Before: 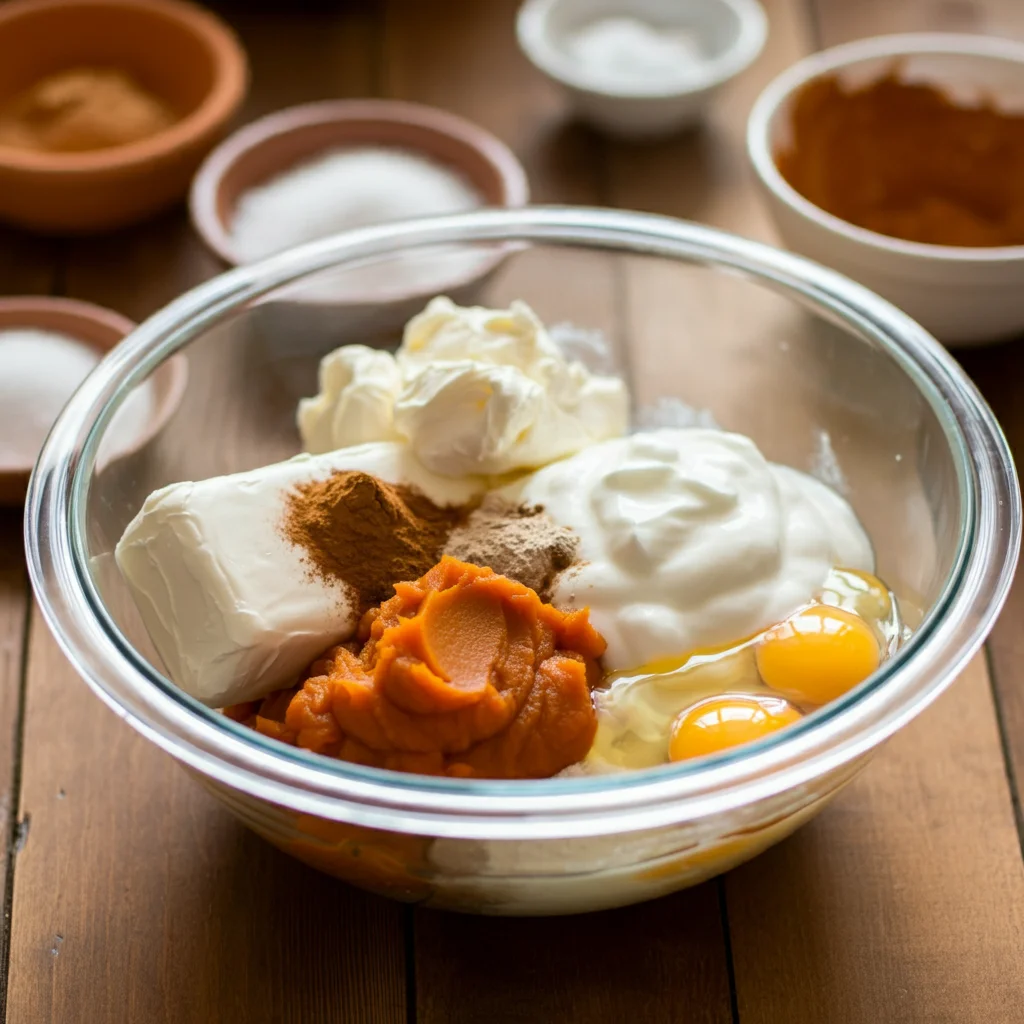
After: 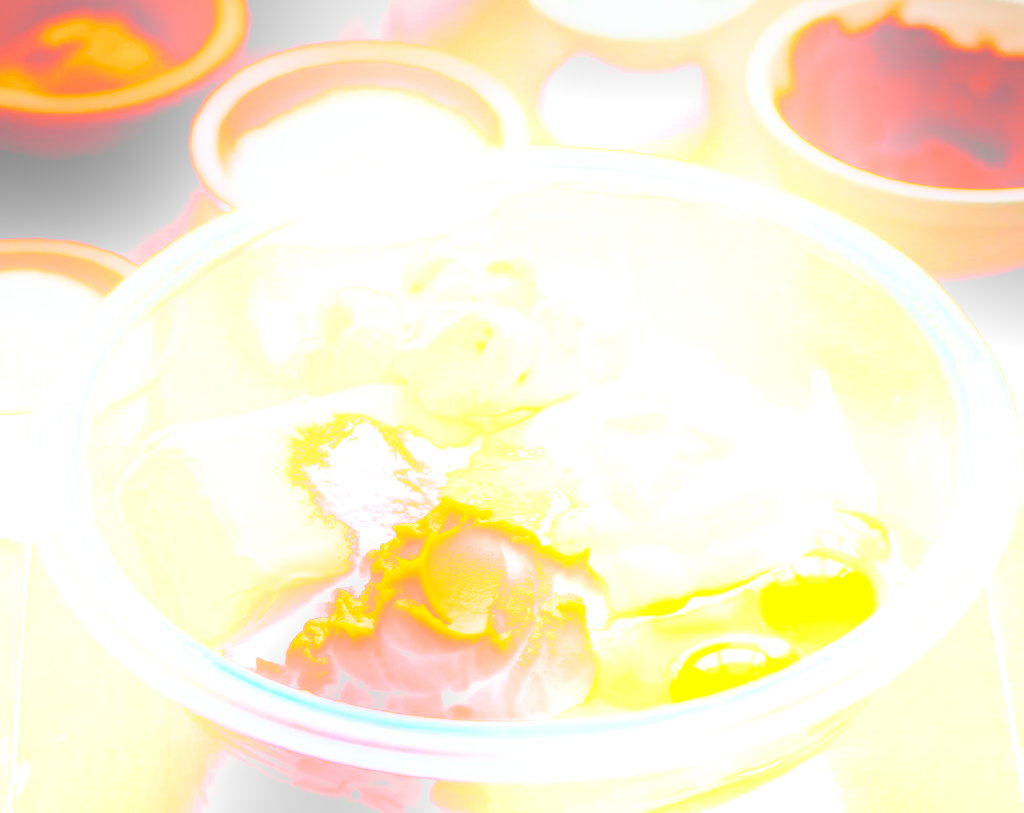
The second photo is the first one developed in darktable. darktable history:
base curve: curves: ch0 [(0, 0) (0.028, 0.03) (0.121, 0.232) (0.46, 0.748) (0.859, 0.968) (1, 1)], preserve colors none
exposure: black level correction 0.046, exposure -0.228 EV, compensate highlight preservation false
crop and rotate: top 5.667%, bottom 14.937%
bloom: size 25%, threshold 5%, strength 90%
